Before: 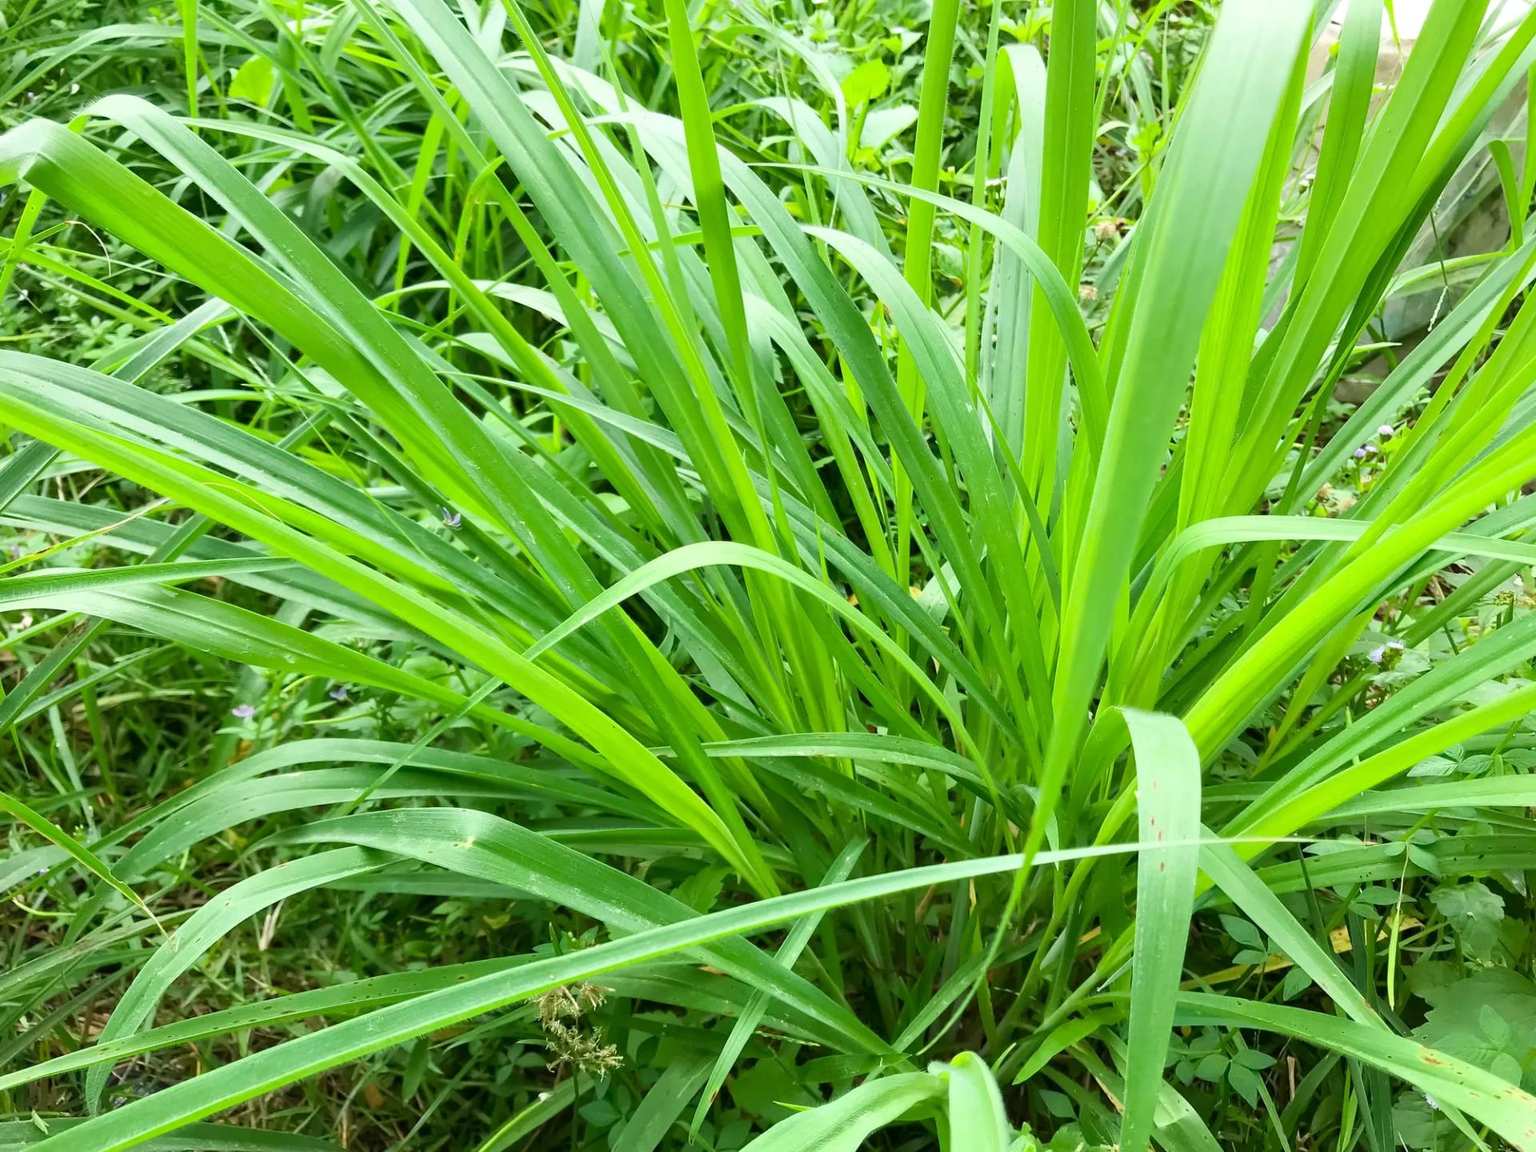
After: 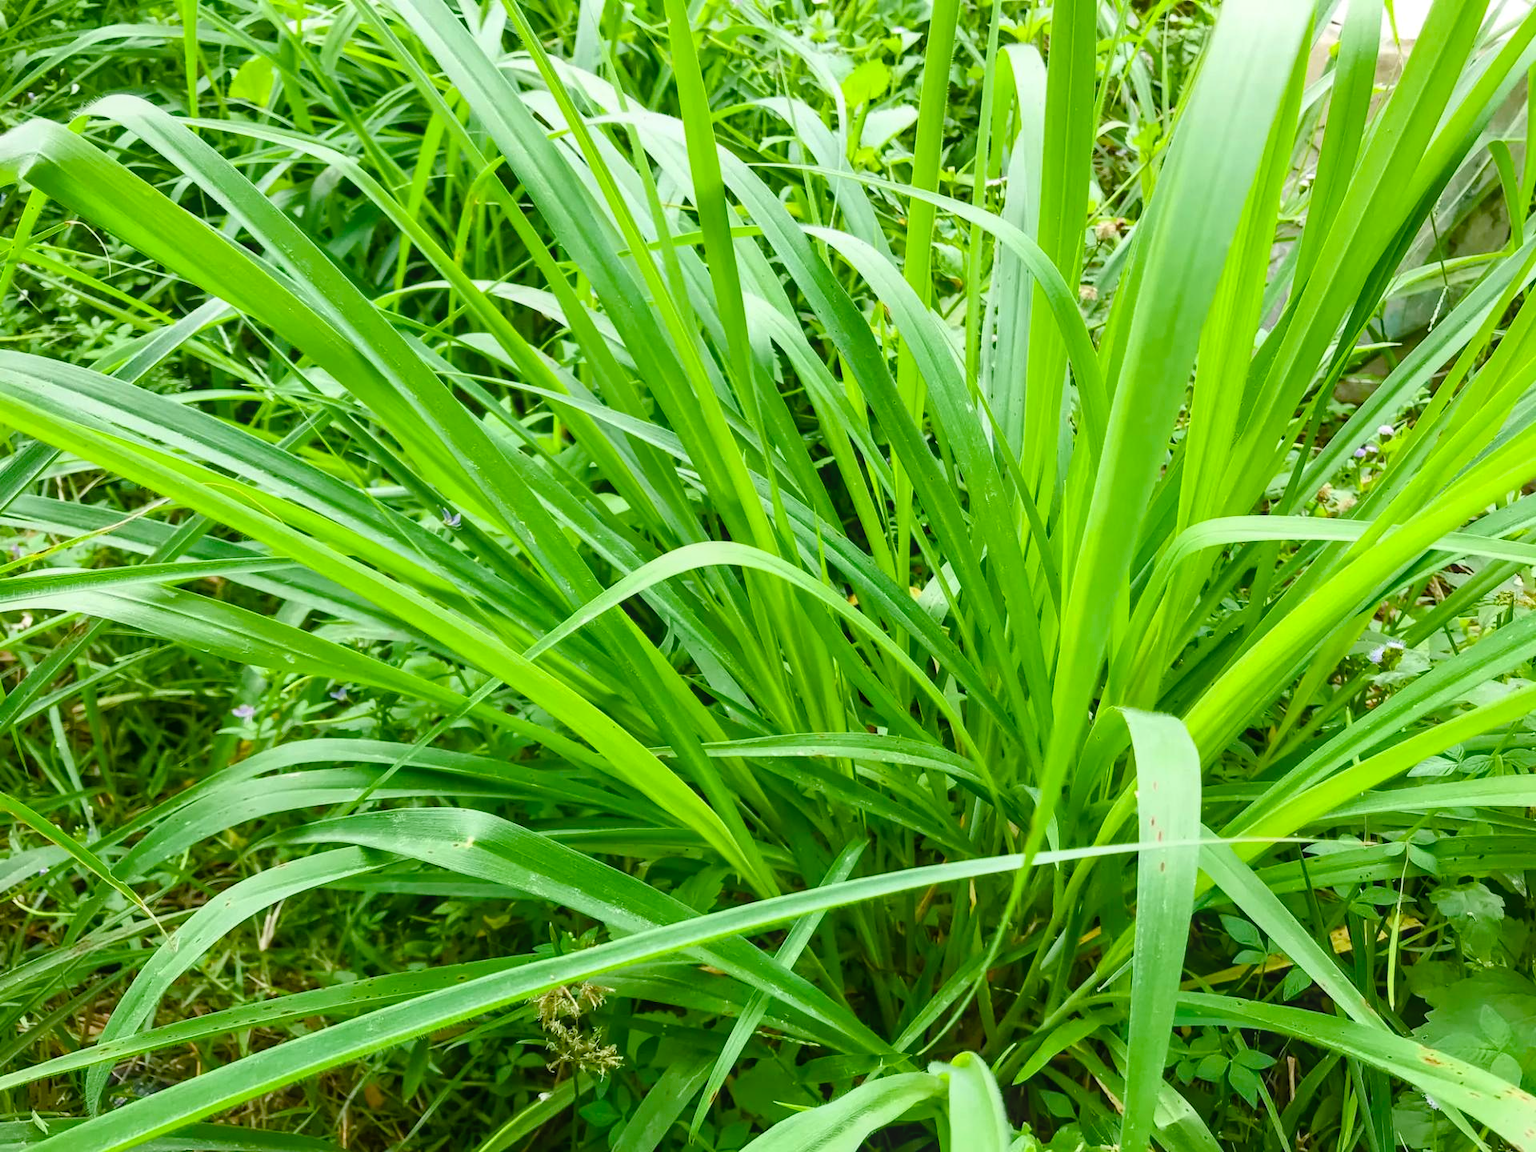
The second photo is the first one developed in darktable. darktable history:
color balance rgb: highlights gain › chroma 0.17%, highlights gain › hue 330.07°, perceptual saturation grading › global saturation 20%, perceptual saturation grading › highlights -24.793%, perceptual saturation grading › shadows 49.332%, global vibrance 20%
local contrast: detail 110%
